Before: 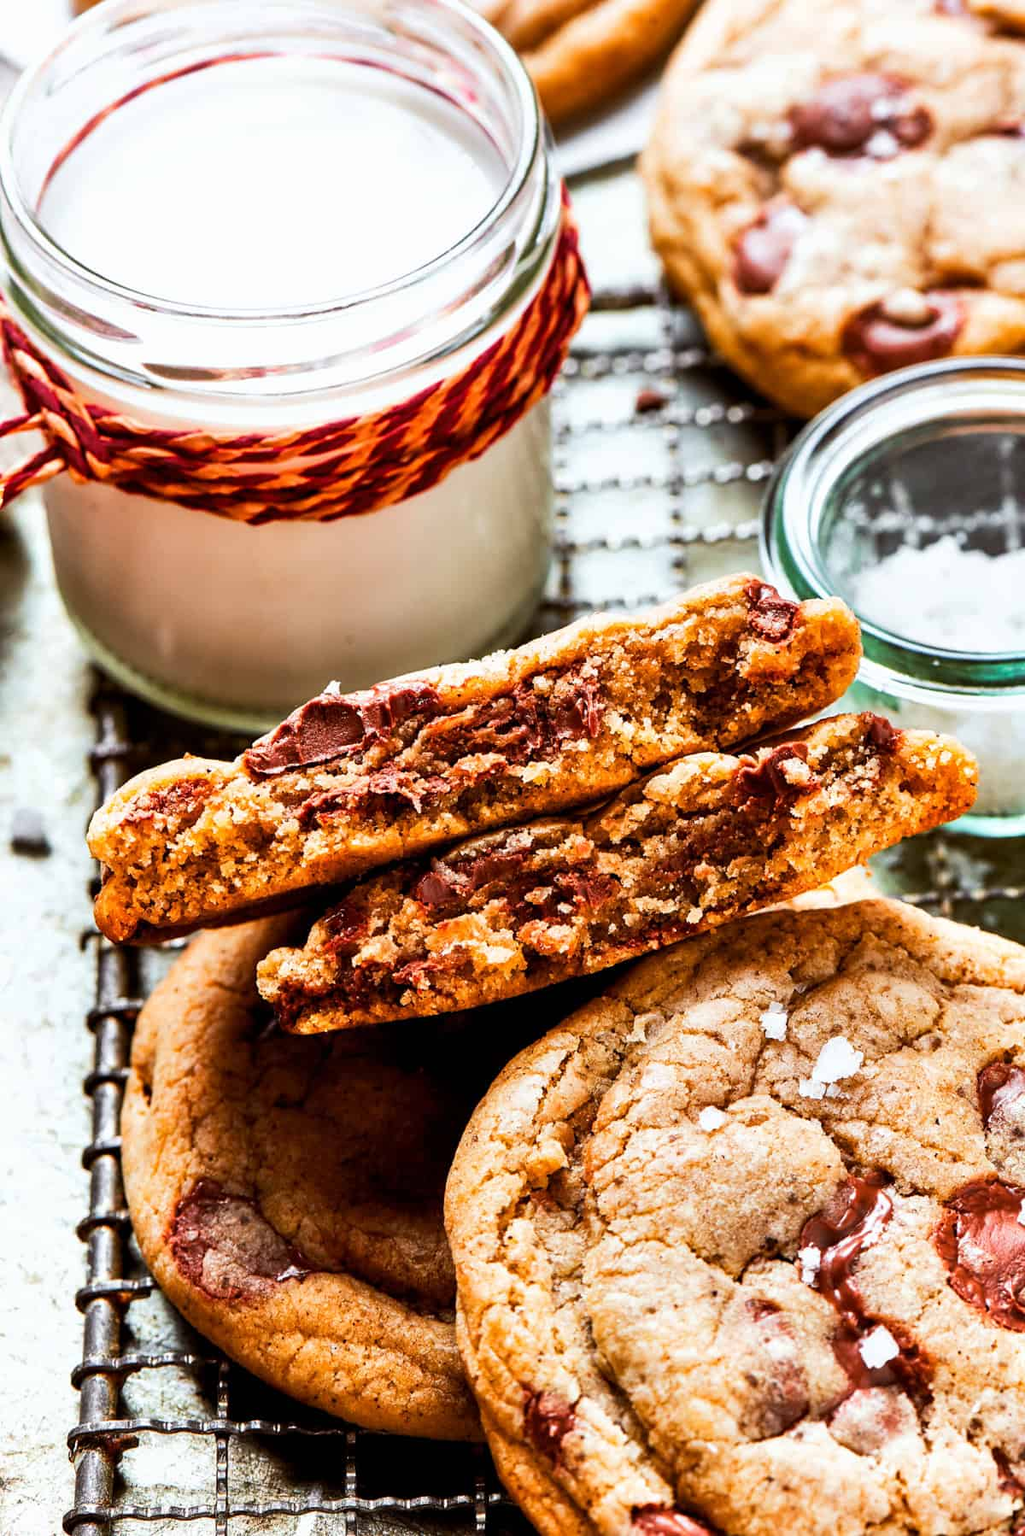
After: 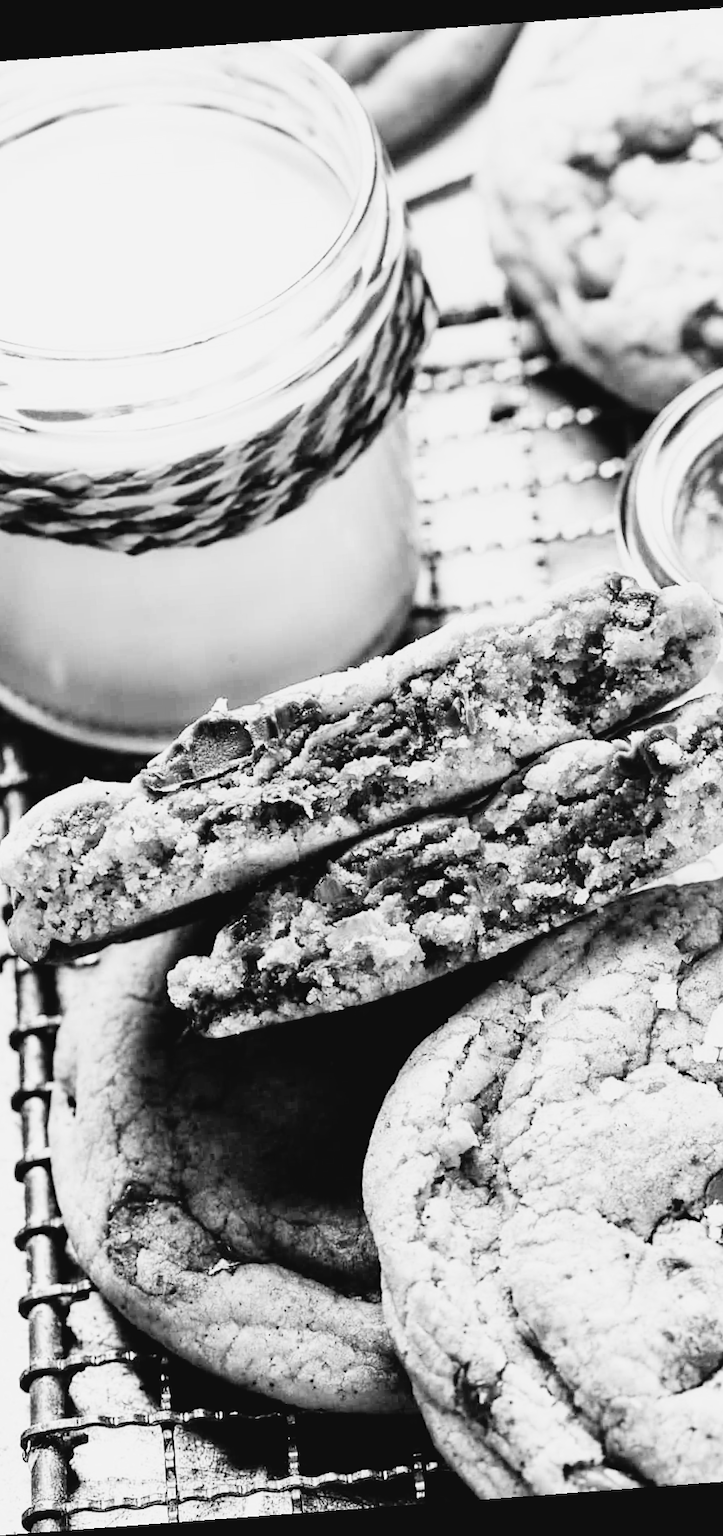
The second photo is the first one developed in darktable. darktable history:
tone equalizer: -8 EV -0.417 EV, -7 EV -0.389 EV, -6 EV -0.333 EV, -5 EV -0.222 EV, -3 EV 0.222 EV, -2 EV 0.333 EV, -1 EV 0.389 EV, +0 EV 0.417 EV, edges refinement/feathering 500, mask exposure compensation -1.57 EV, preserve details no
exposure: black level correction 0, exposure 0.7 EV, compensate exposure bias true, compensate highlight preservation false
tone curve: curves: ch0 [(0, 0.039) (0.104, 0.094) (0.285, 0.301) (0.689, 0.764) (0.89, 0.926) (0.994, 0.971)]; ch1 [(0, 0) (0.337, 0.249) (0.437, 0.411) (0.485, 0.487) (0.515, 0.514) (0.566, 0.563) (0.641, 0.655) (1, 1)]; ch2 [(0, 0) (0.314, 0.301) (0.421, 0.411) (0.502, 0.505) (0.528, 0.54) (0.557, 0.555) (0.612, 0.583) (0.722, 0.67) (1, 1)], color space Lab, independent channels, preserve colors none
rotate and perspective: rotation -4.25°, automatic cropping off
monochrome: on, module defaults
color balance rgb: perceptual saturation grading › global saturation 20%, perceptual saturation grading › highlights -25%, perceptual saturation grading › shadows 25%
crop and rotate: left 13.537%, right 19.796%
filmic rgb: black relative exposure -7.65 EV, white relative exposure 4.56 EV, hardness 3.61
